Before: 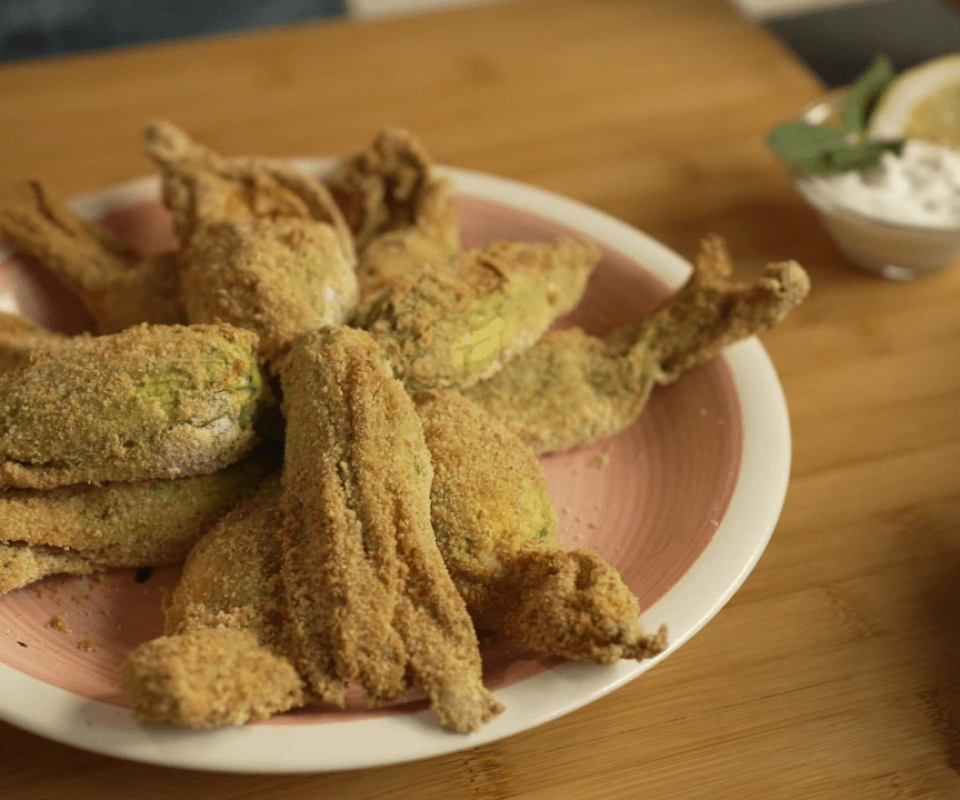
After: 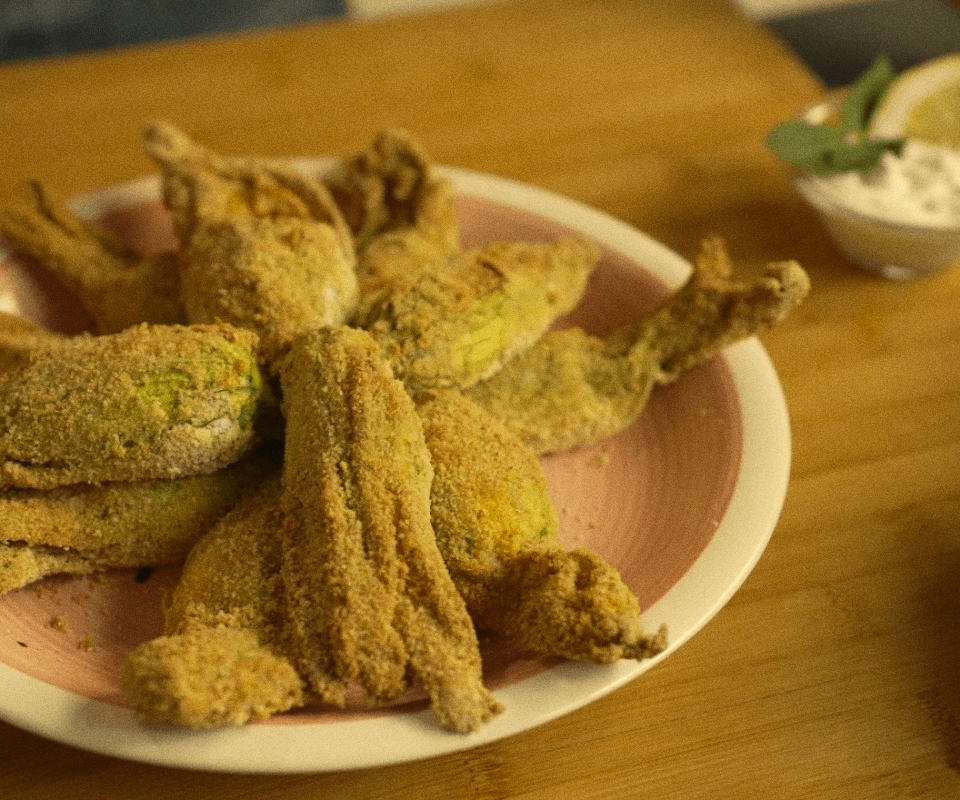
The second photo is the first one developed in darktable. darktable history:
grain: coarseness 0.09 ISO
color correction: highlights a* 2.72, highlights b* 22.8
